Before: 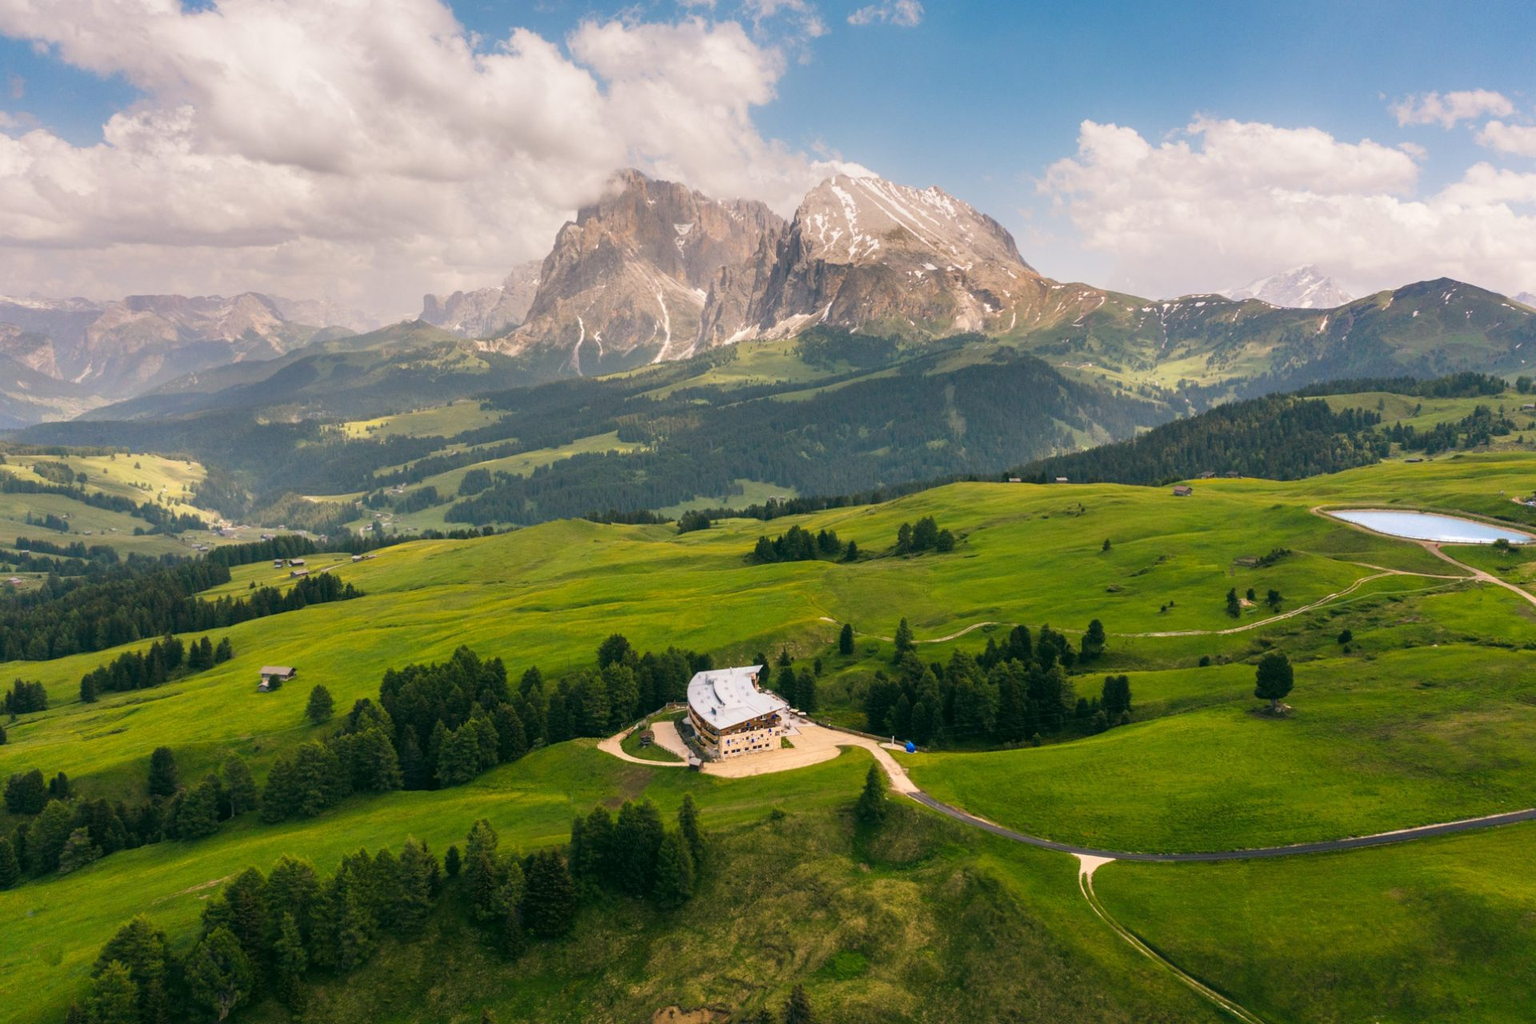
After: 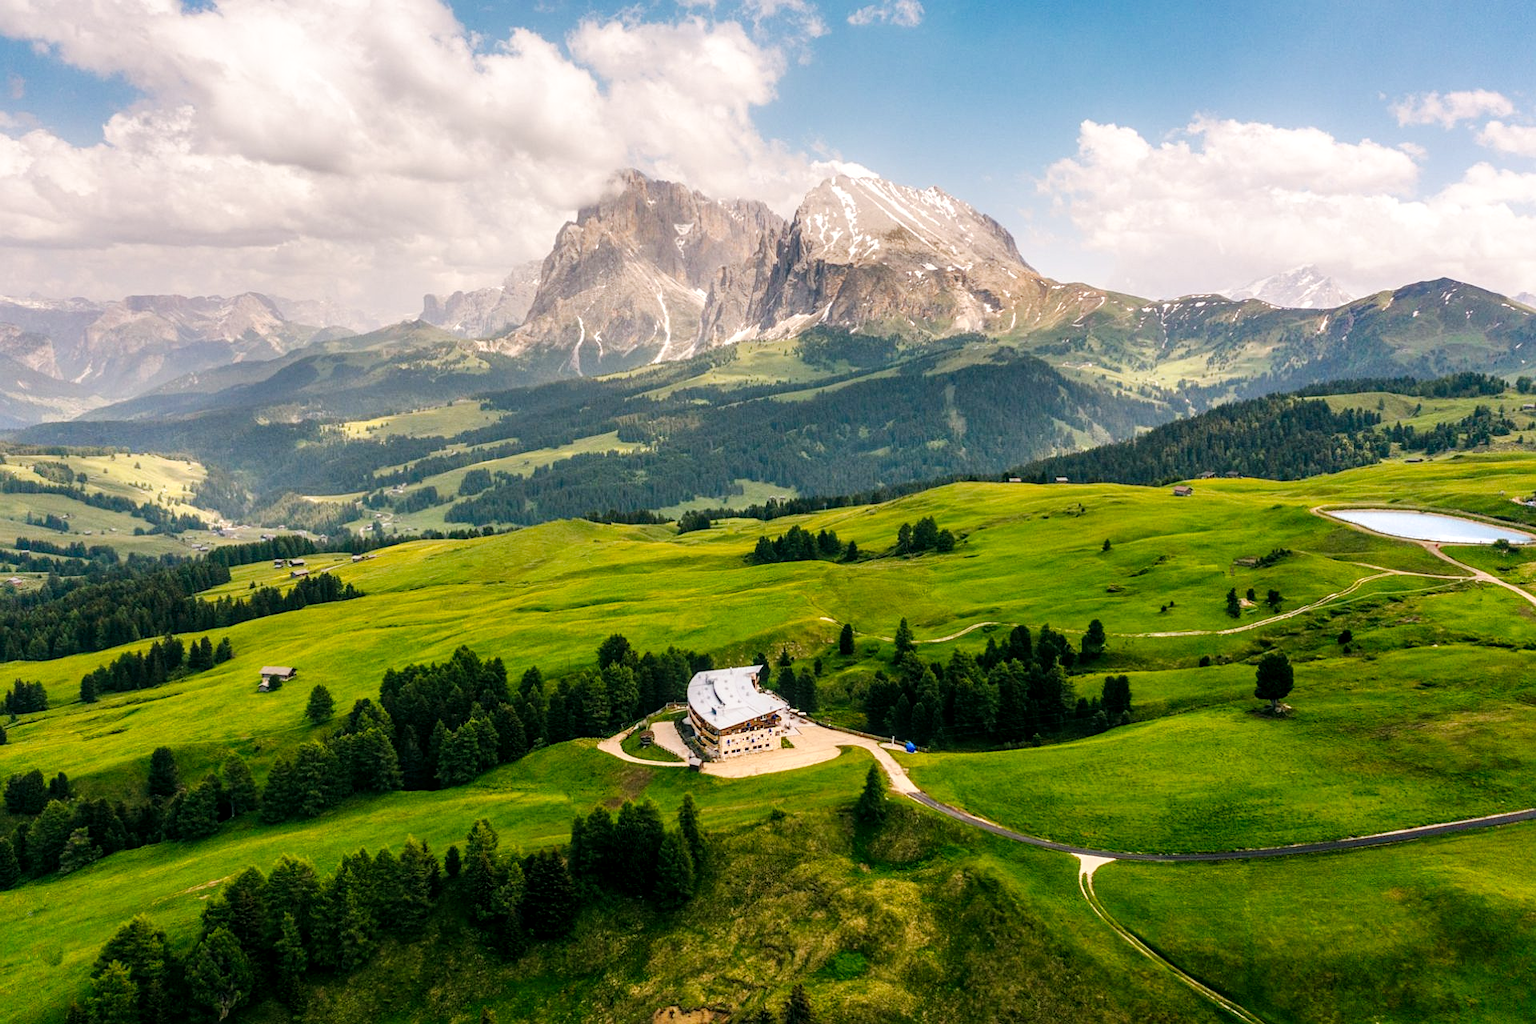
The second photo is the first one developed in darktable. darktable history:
local contrast: on, module defaults
sharpen: radius 1.272, amount 0.305, threshold 0
tone curve: curves: ch0 [(0, 0) (0.003, 0.004) (0.011, 0.006) (0.025, 0.011) (0.044, 0.017) (0.069, 0.029) (0.1, 0.047) (0.136, 0.07) (0.177, 0.121) (0.224, 0.182) (0.277, 0.257) (0.335, 0.342) (0.399, 0.432) (0.468, 0.526) (0.543, 0.621) (0.623, 0.711) (0.709, 0.792) (0.801, 0.87) (0.898, 0.951) (1, 1)], preserve colors none
